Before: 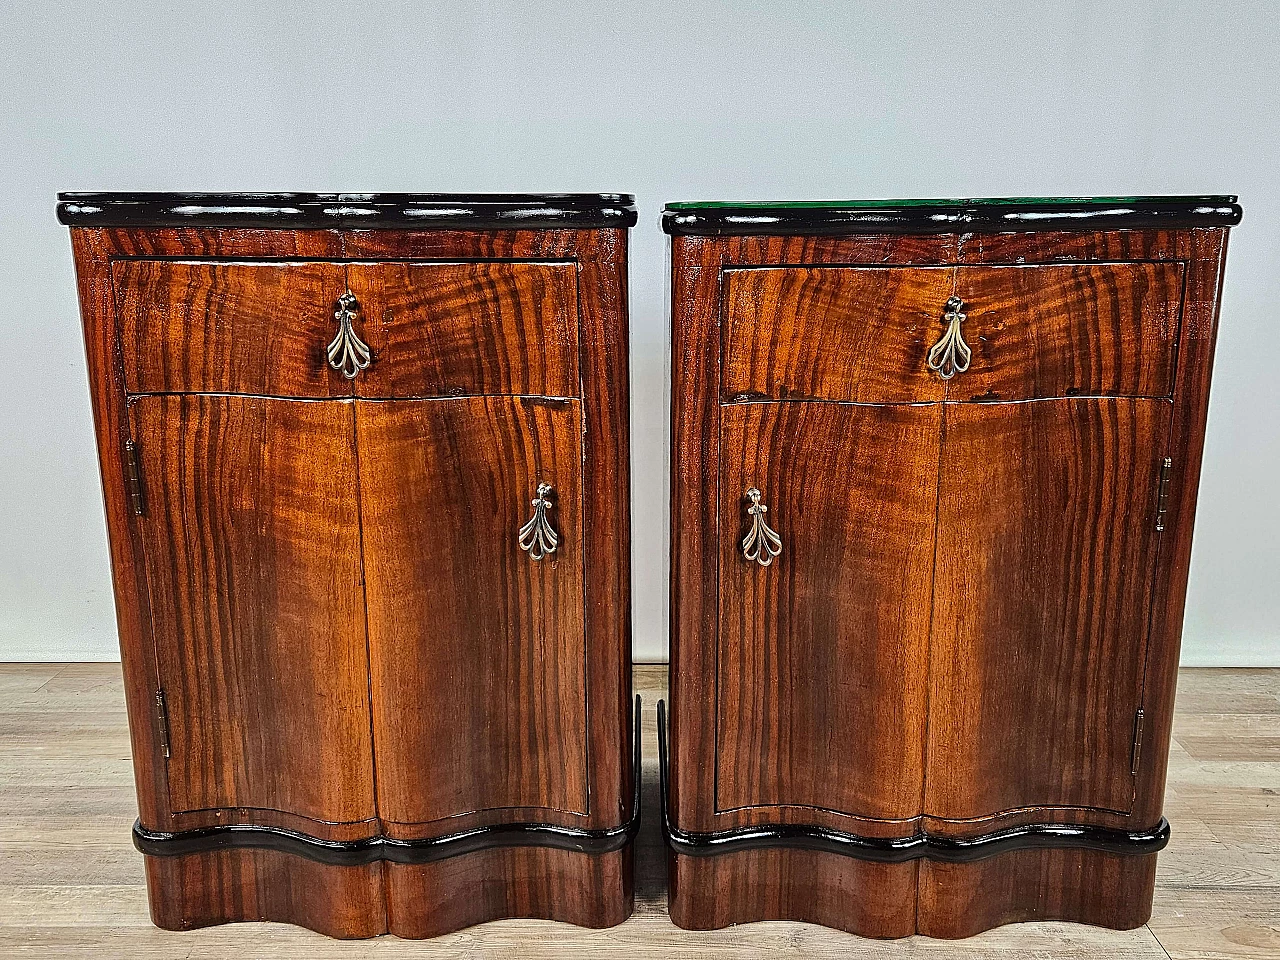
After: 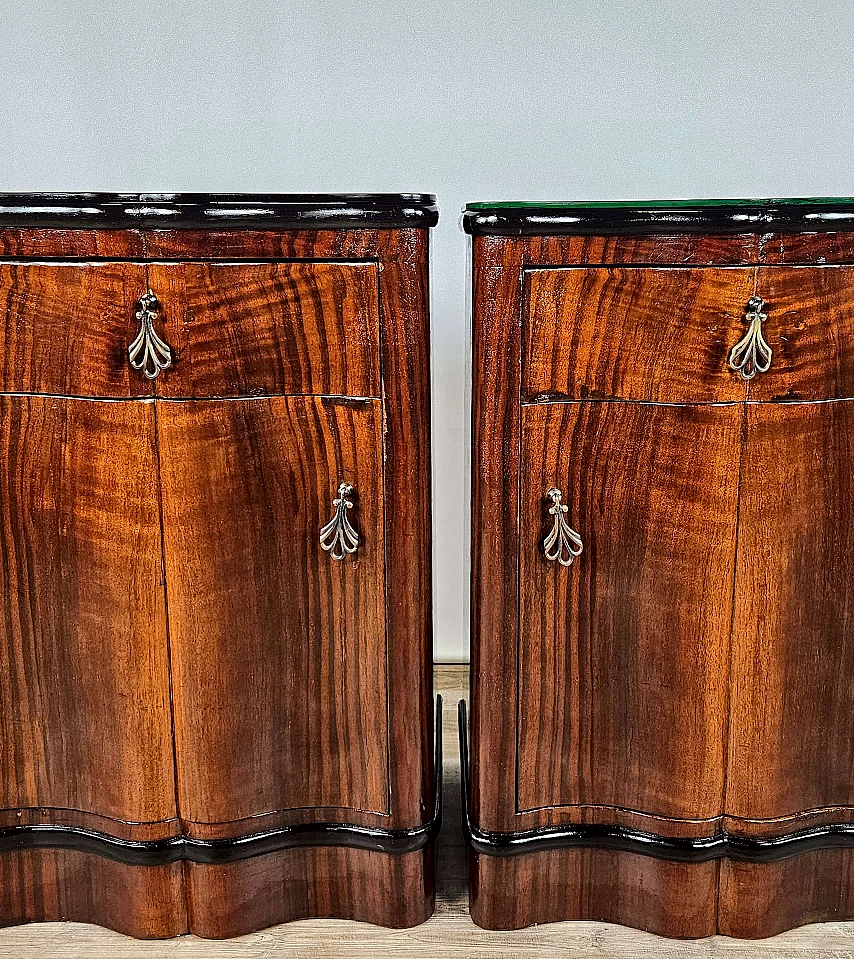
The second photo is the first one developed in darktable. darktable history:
crop and rotate: left 15.565%, right 17.696%
local contrast: mode bilateral grid, contrast 20, coarseness 49, detail 143%, midtone range 0.2
